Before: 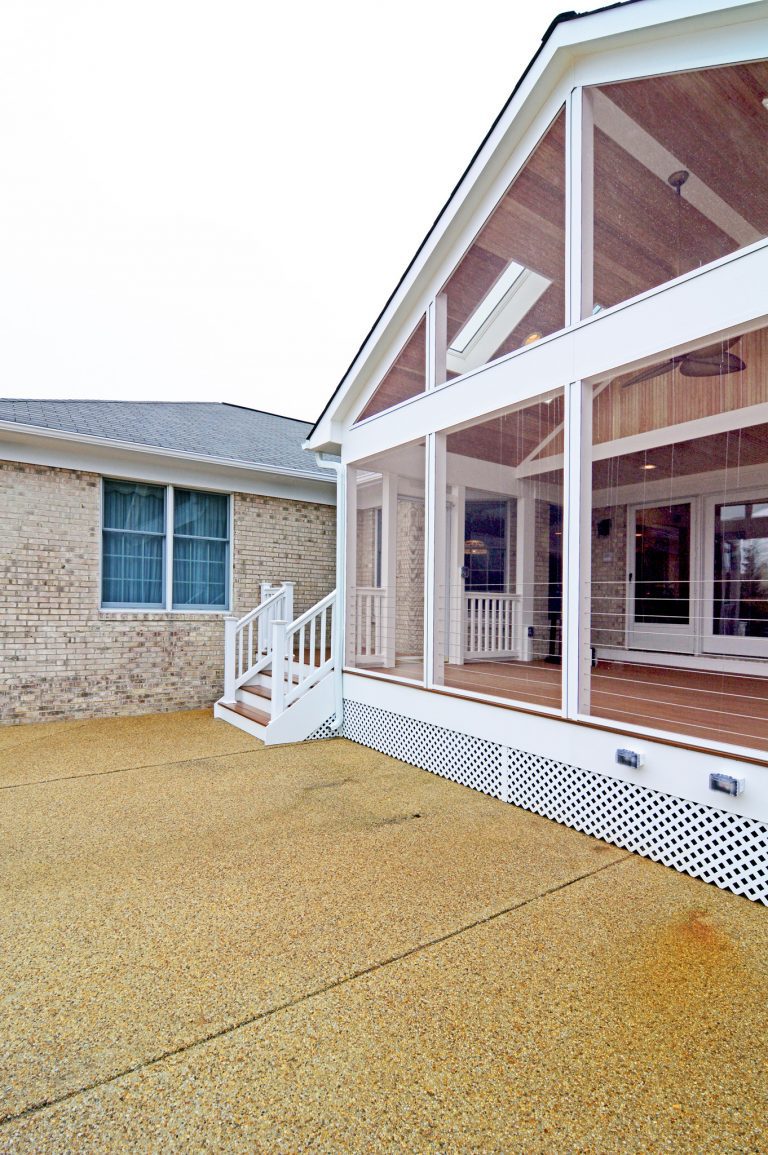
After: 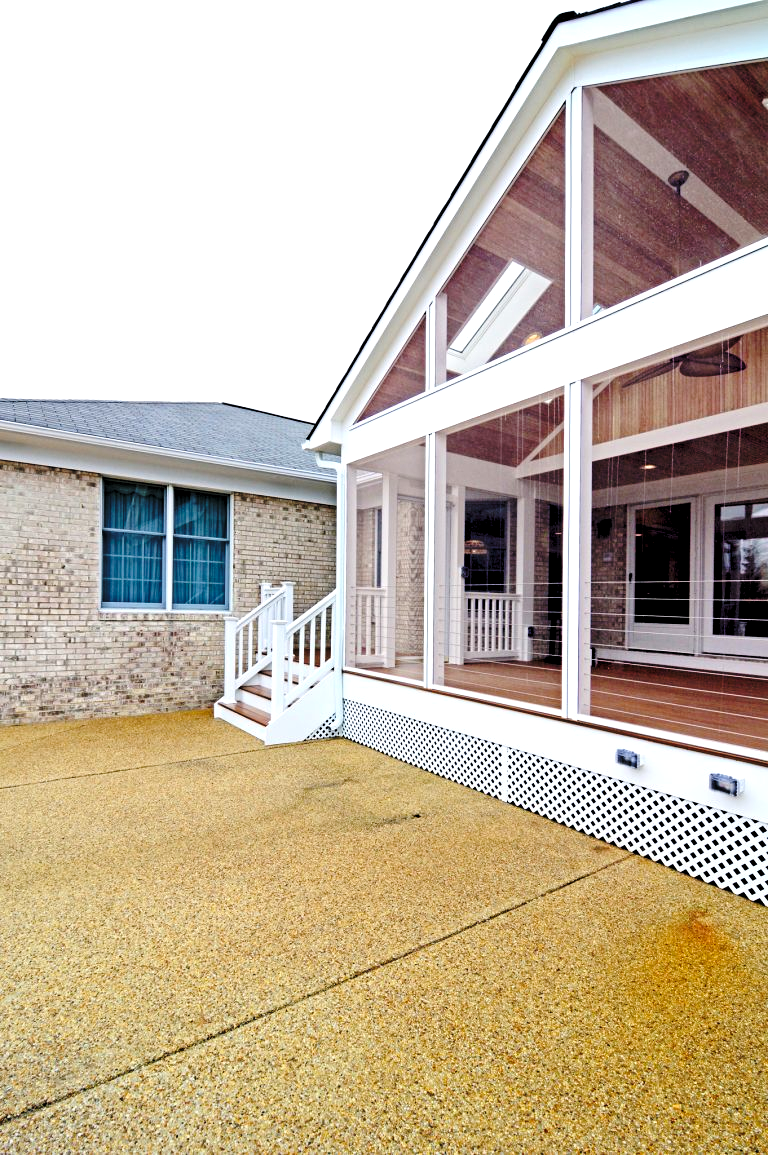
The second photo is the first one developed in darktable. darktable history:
base curve: curves: ch0 [(0, 0) (0.073, 0.04) (0.157, 0.139) (0.492, 0.492) (0.758, 0.758) (1, 1)], preserve colors none
levels: levels [0.055, 0.477, 0.9]
